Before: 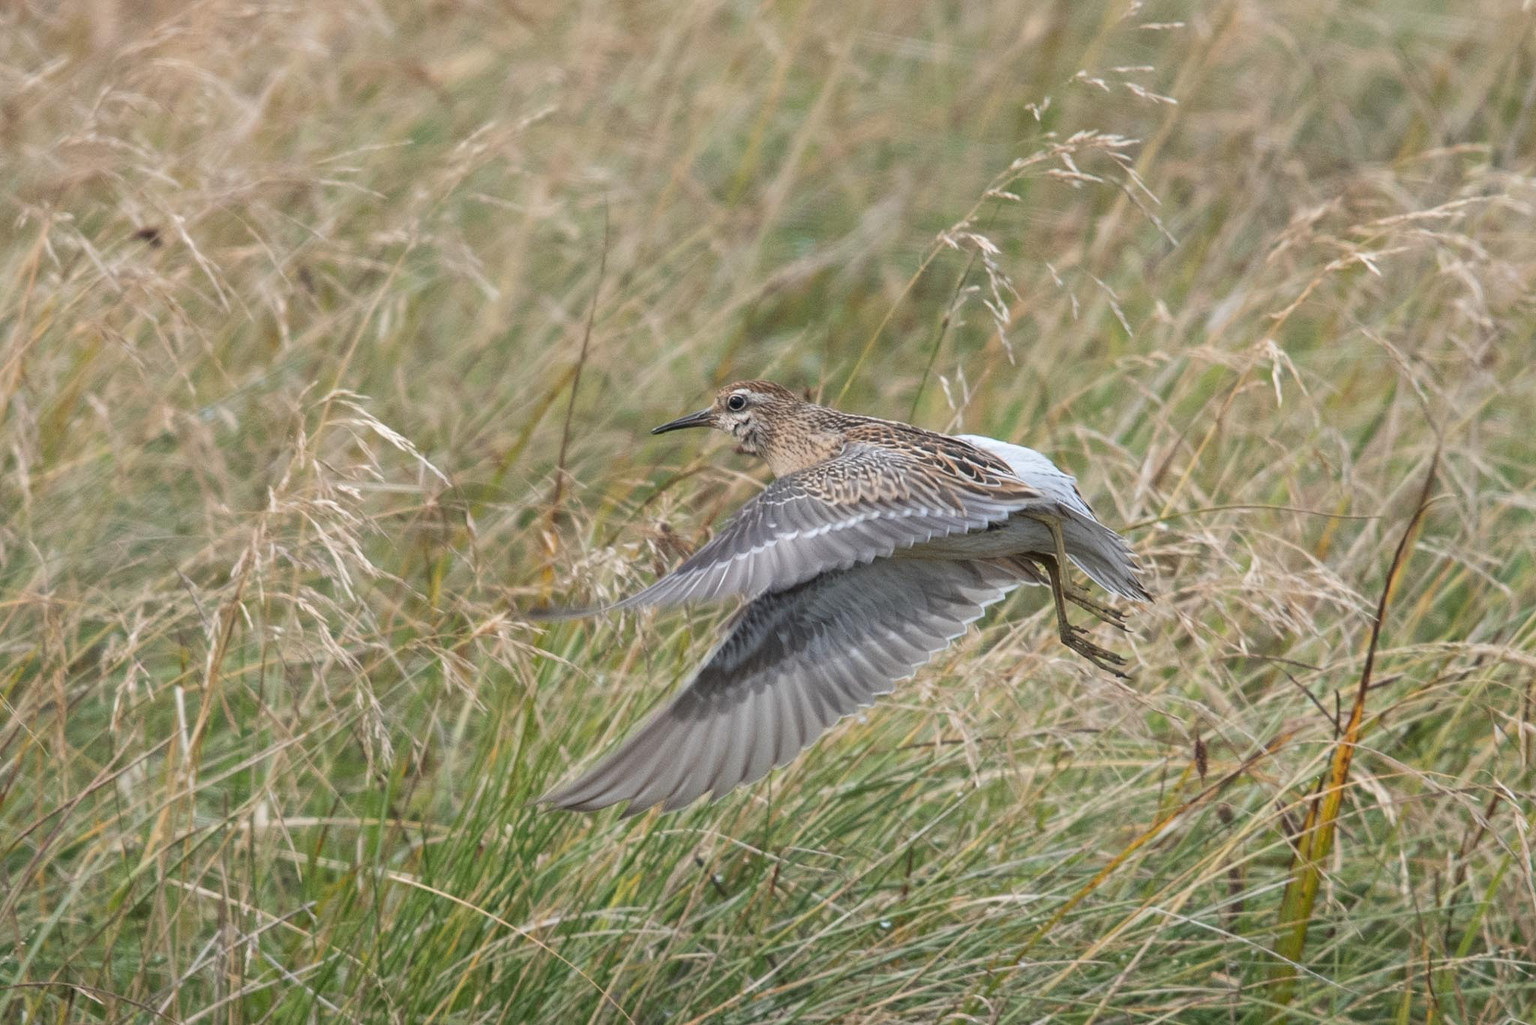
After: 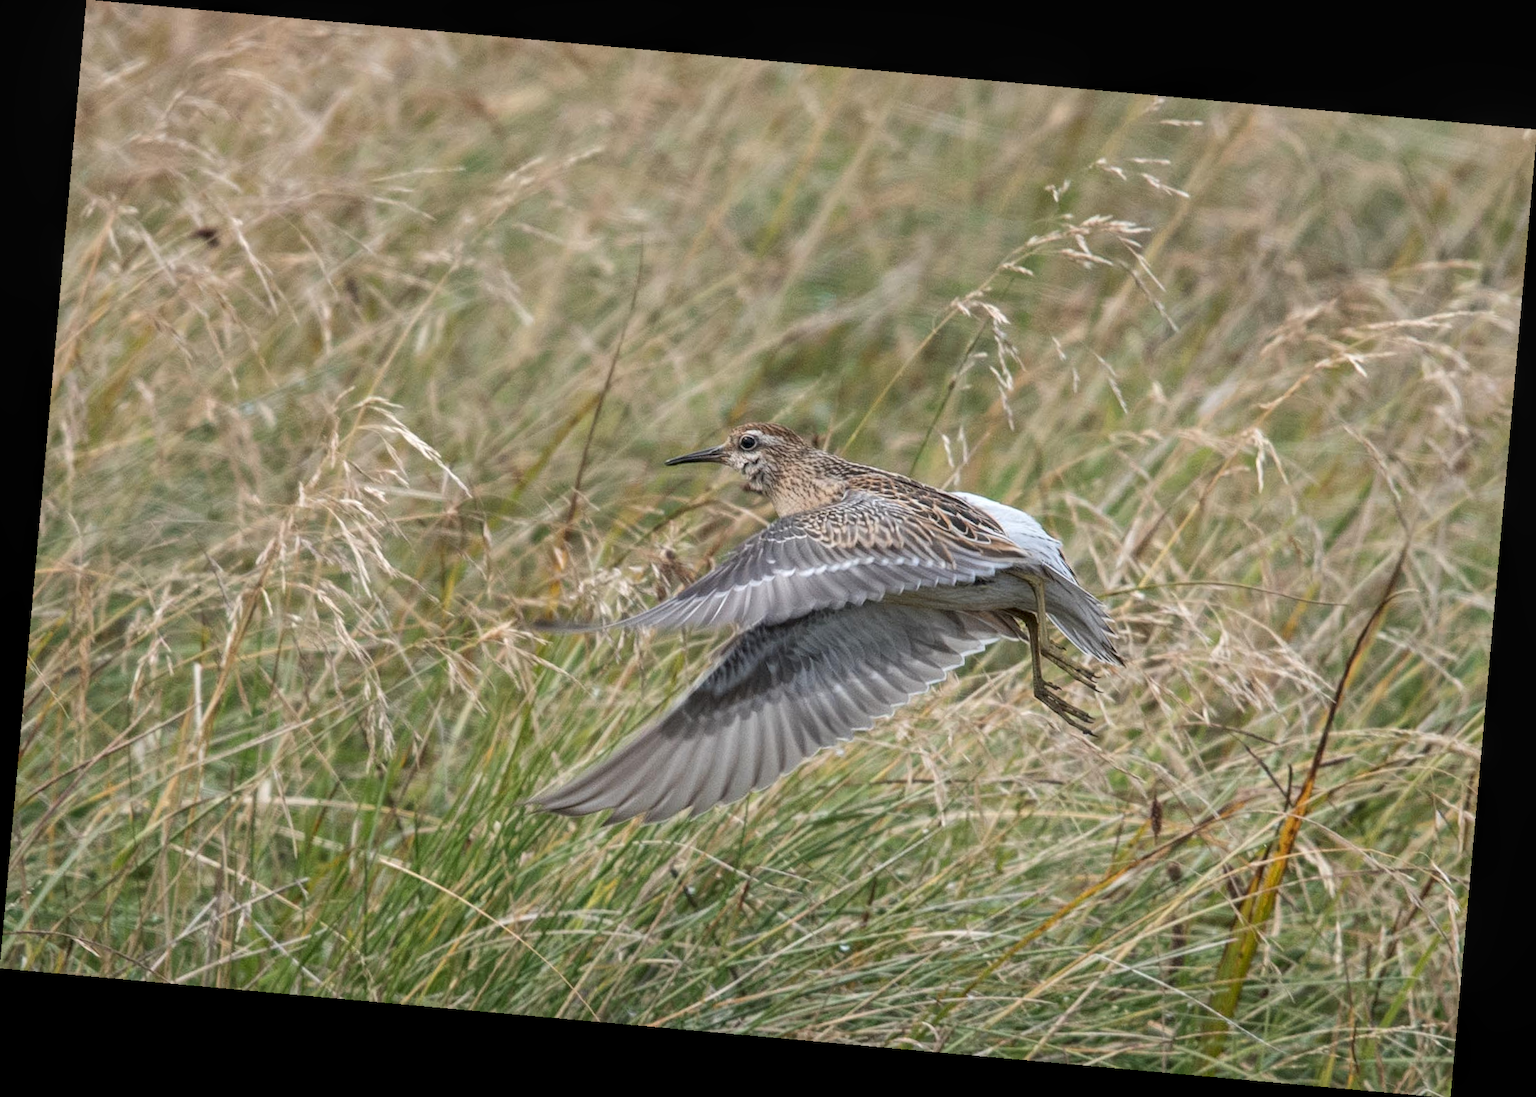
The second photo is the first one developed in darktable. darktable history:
local contrast: on, module defaults
rotate and perspective: rotation 5.12°, automatic cropping off
